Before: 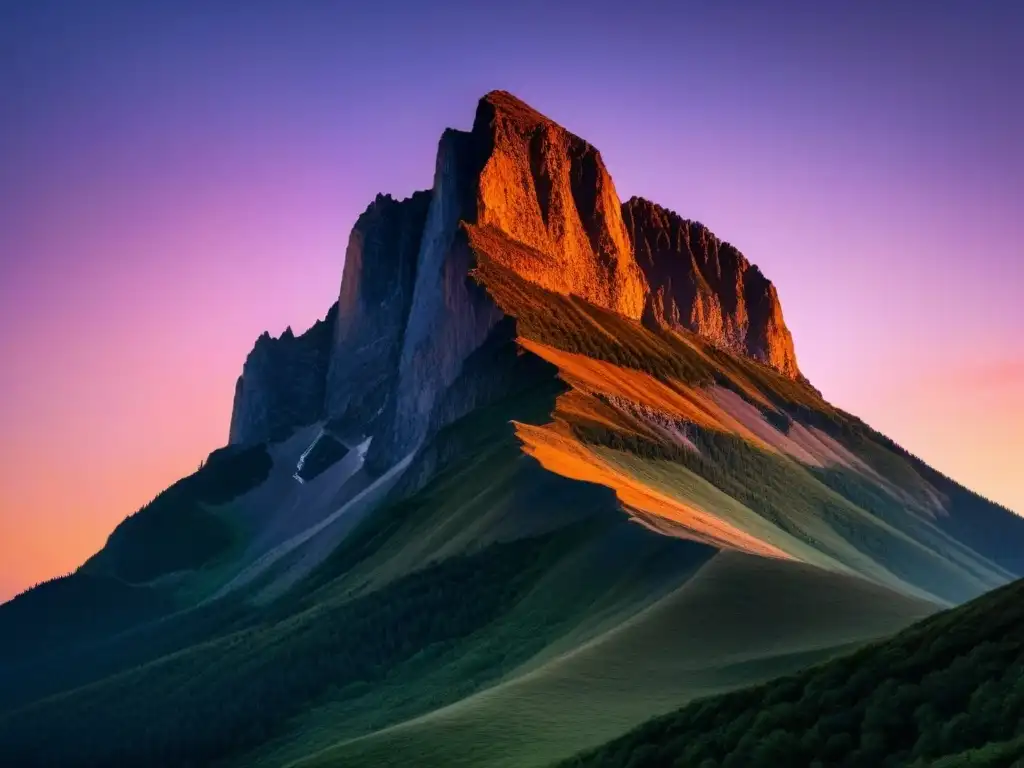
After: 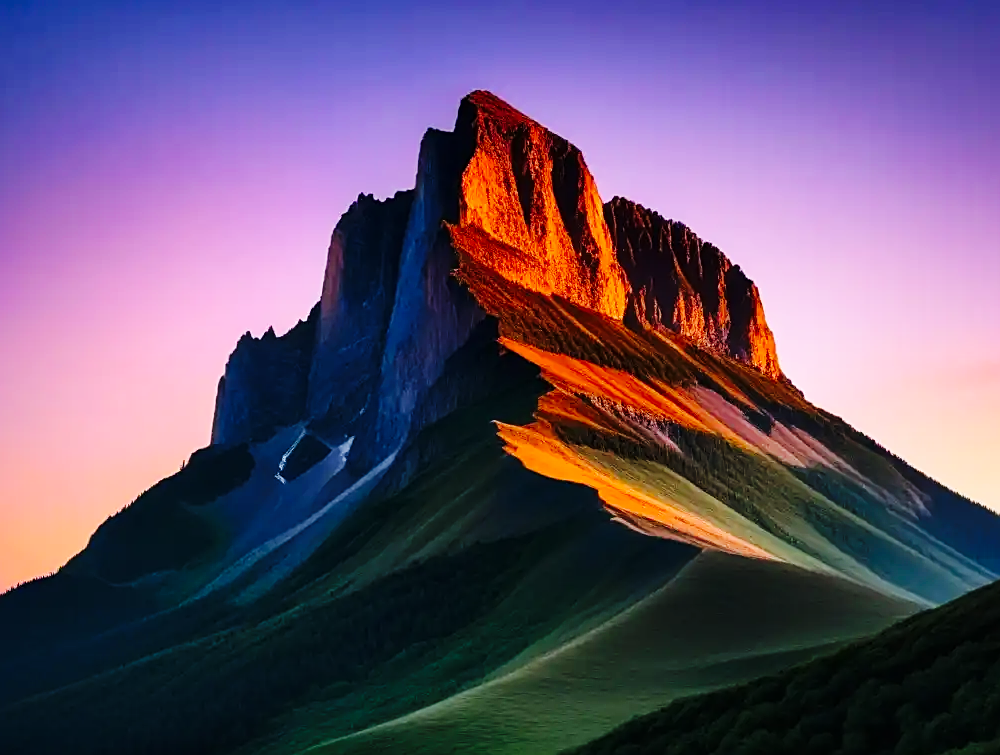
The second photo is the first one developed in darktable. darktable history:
crop and rotate: left 1.771%, right 0.534%, bottom 1.585%
base curve: curves: ch0 [(0, 0) (0.036, 0.025) (0.121, 0.166) (0.206, 0.329) (0.605, 0.79) (1, 1)], preserve colors none
sharpen: on, module defaults
